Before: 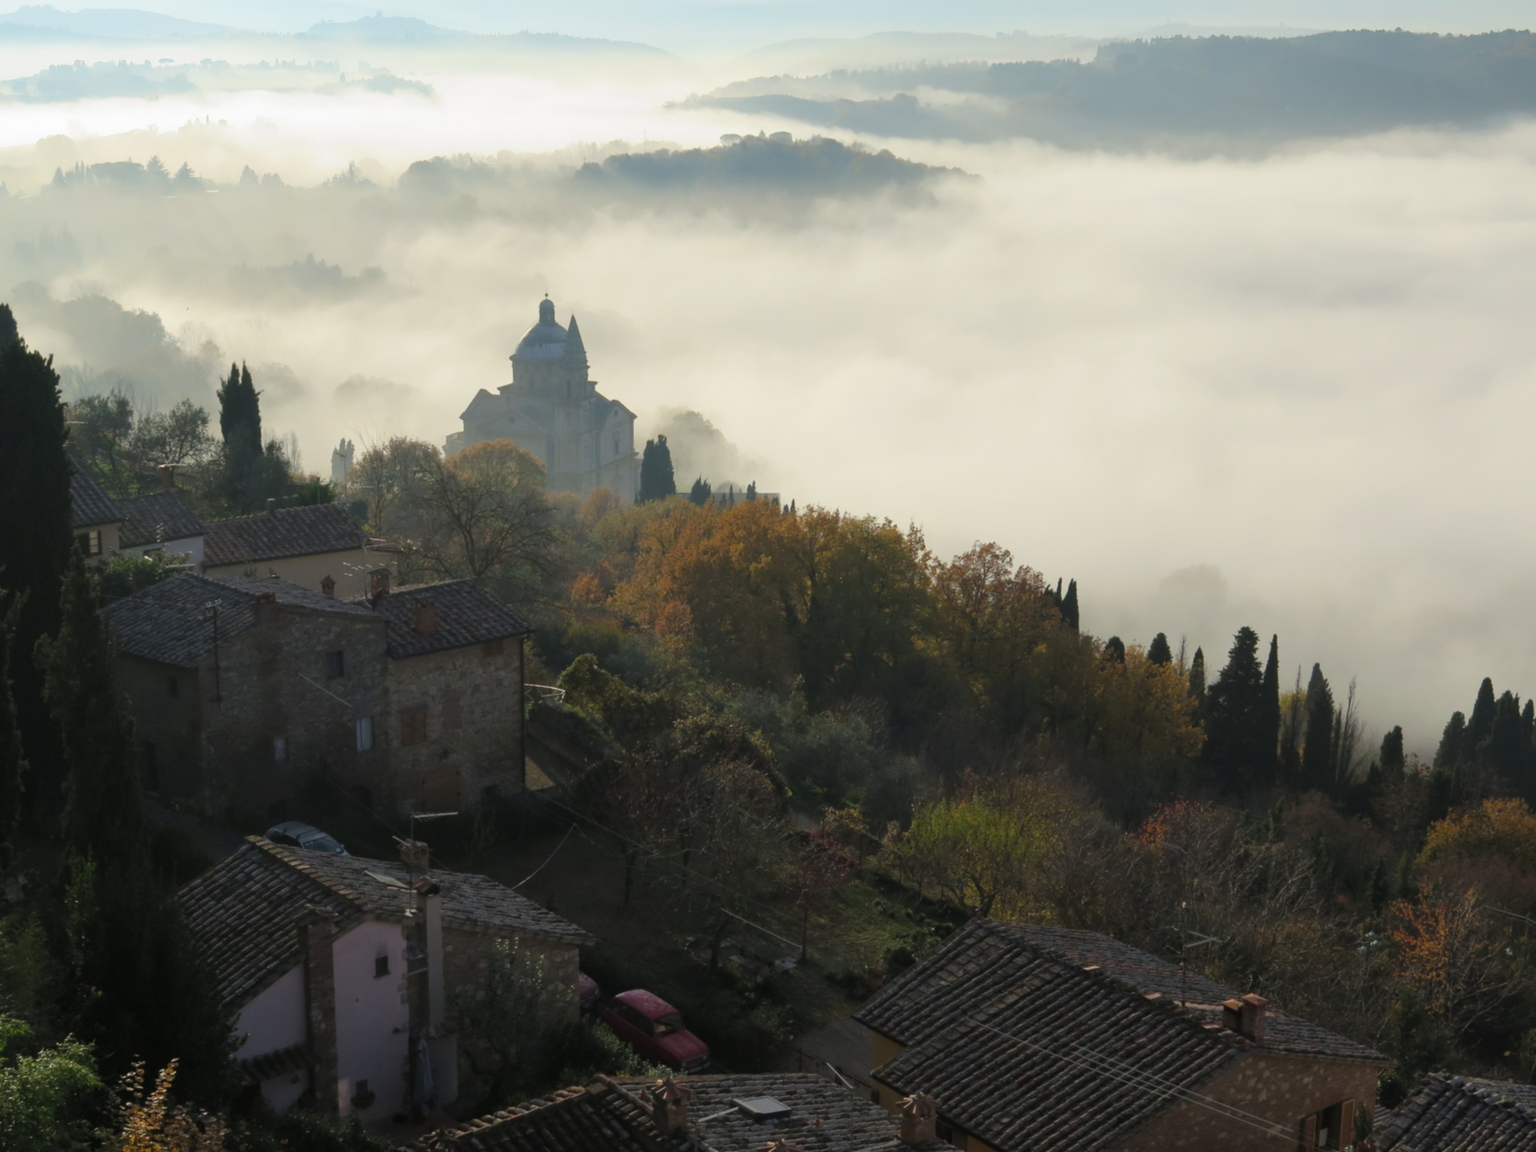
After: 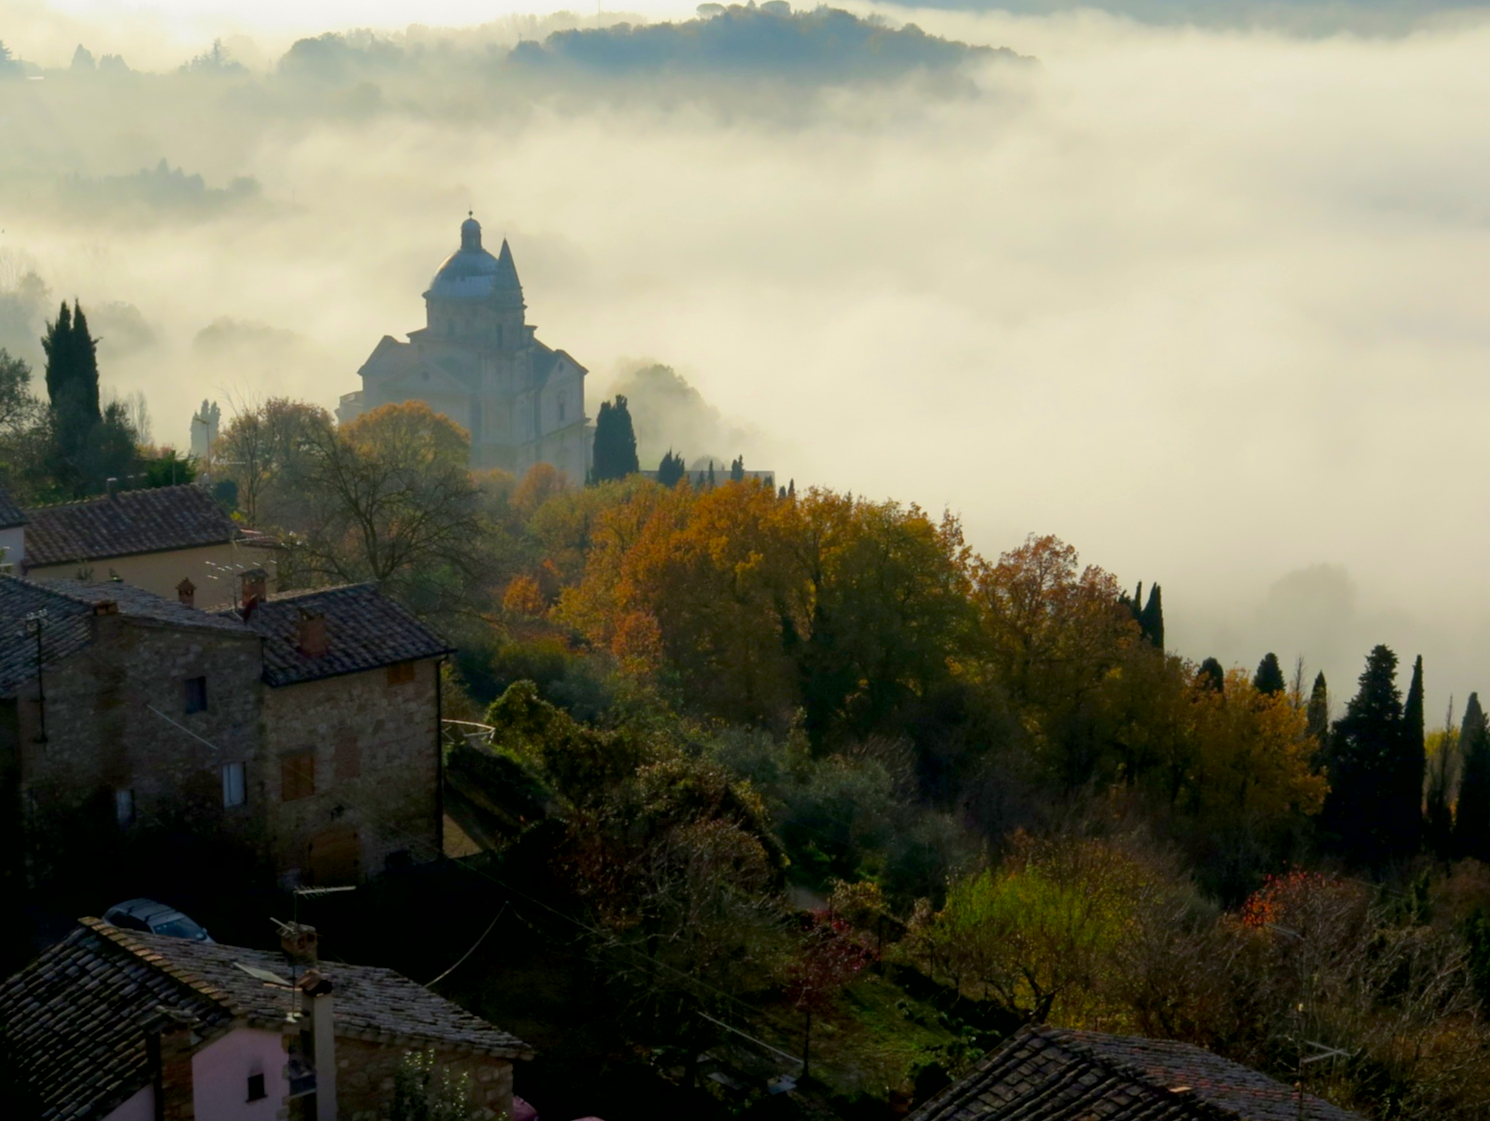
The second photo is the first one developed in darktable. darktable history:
crop and rotate: left 12.078%, top 11.445%, right 13.378%, bottom 13.809%
contrast brightness saturation: saturation 0.509
exposure: black level correction 0.013, compensate exposure bias true, compensate highlight preservation false
